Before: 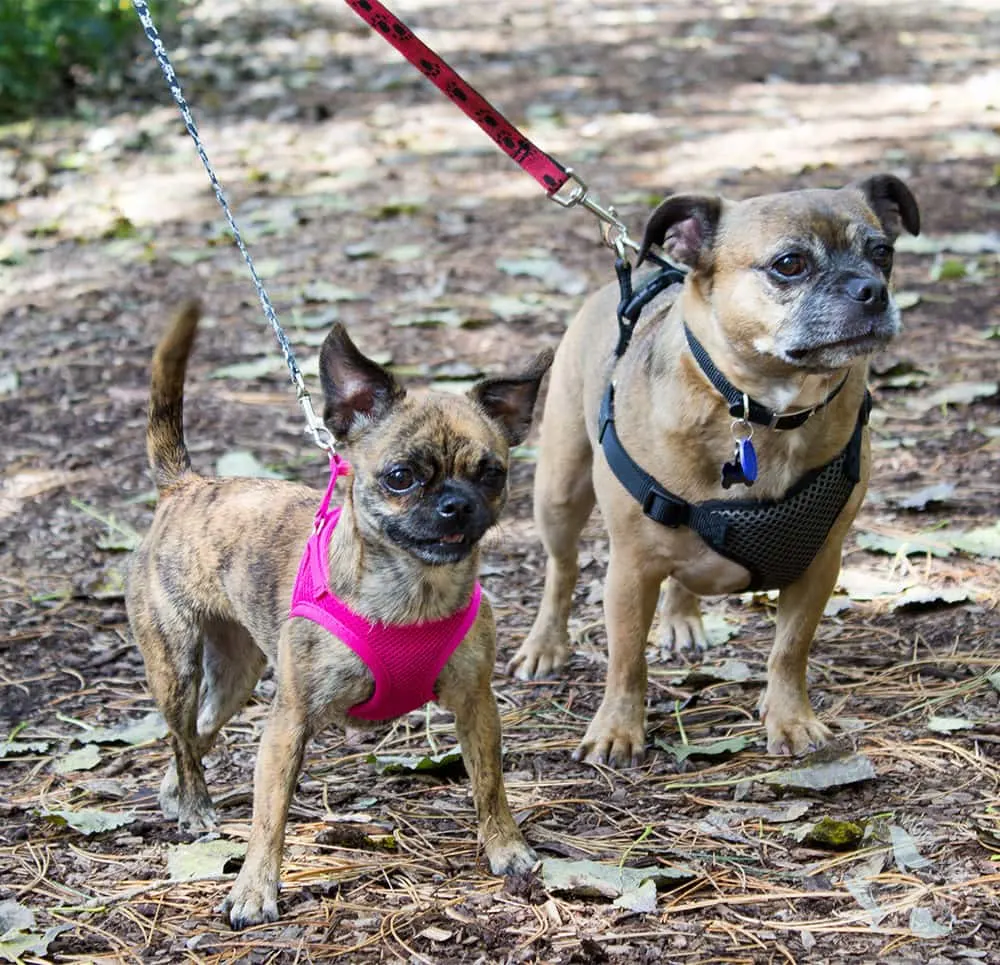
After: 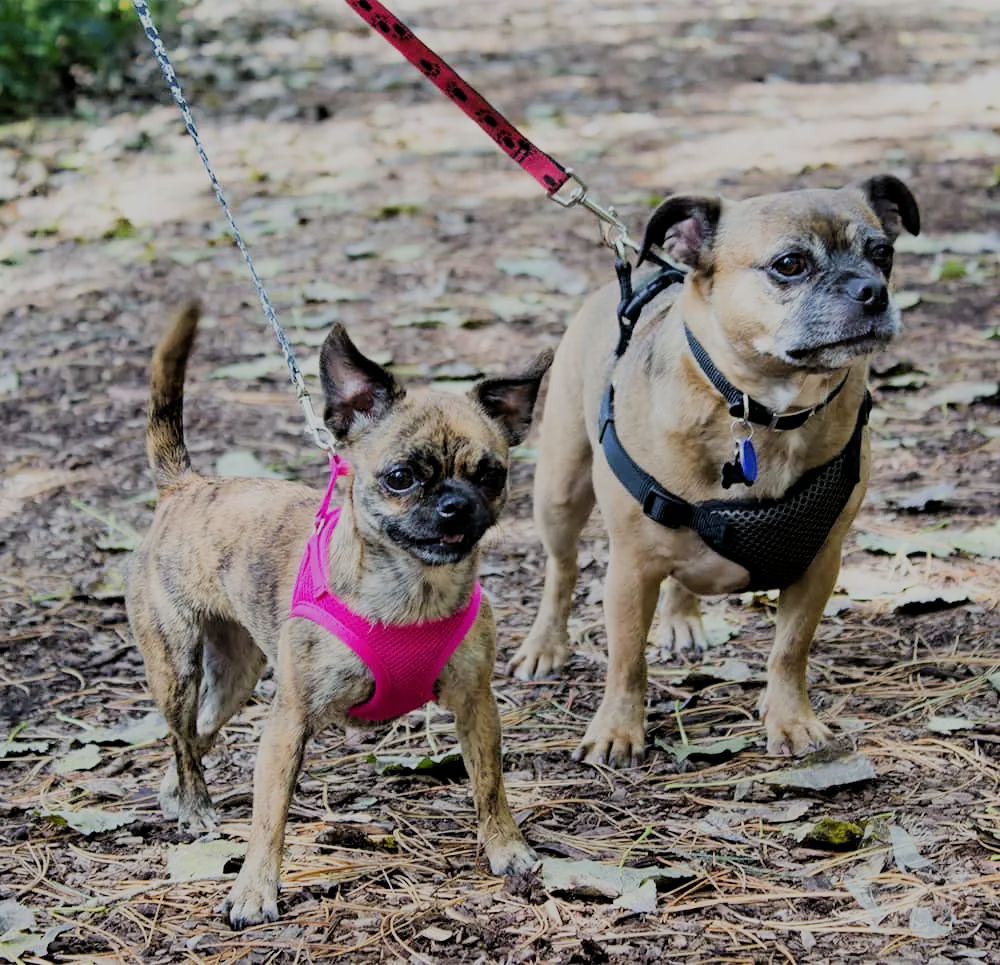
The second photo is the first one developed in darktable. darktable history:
filmic rgb: black relative exposure -6.11 EV, white relative exposure 6.97 EV, hardness 2.25
